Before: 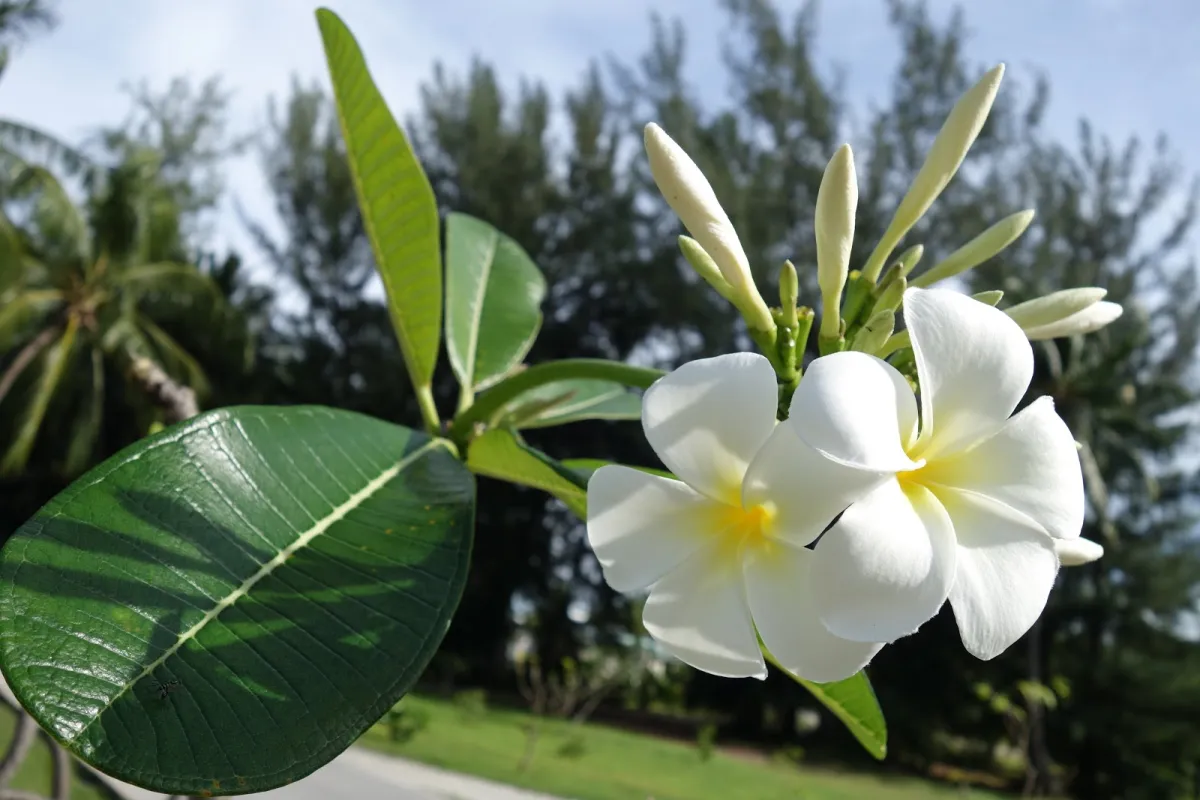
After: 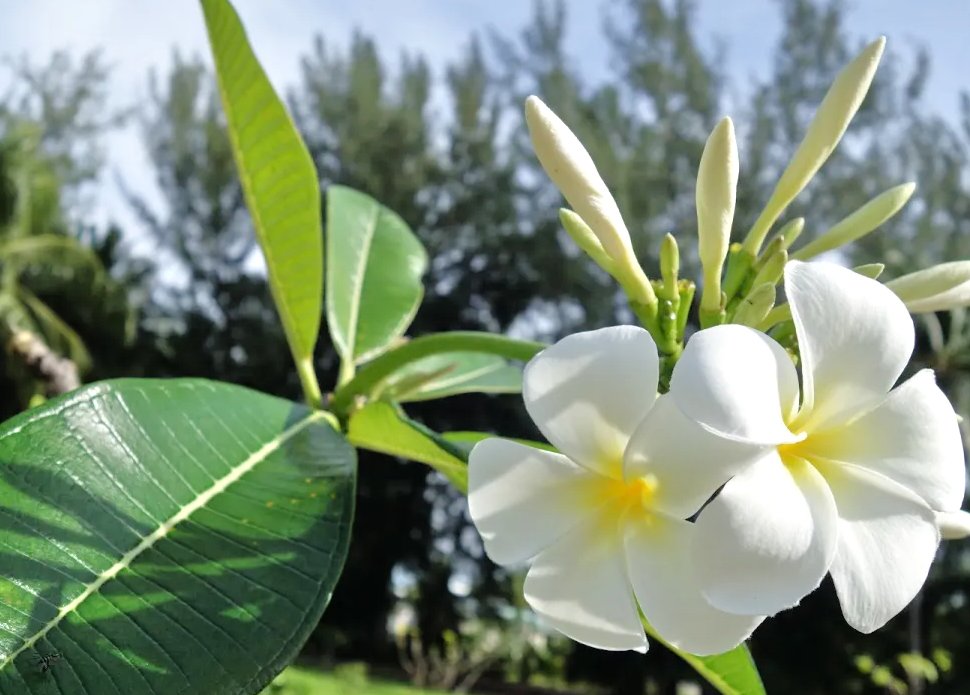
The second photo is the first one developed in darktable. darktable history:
tone equalizer: -7 EV 0.15 EV, -6 EV 0.6 EV, -5 EV 1.15 EV, -4 EV 1.33 EV, -3 EV 1.15 EV, -2 EV 0.6 EV, -1 EV 0.15 EV, mask exposure compensation -0.5 EV
crop: left 9.929%, top 3.475%, right 9.188%, bottom 9.529%
